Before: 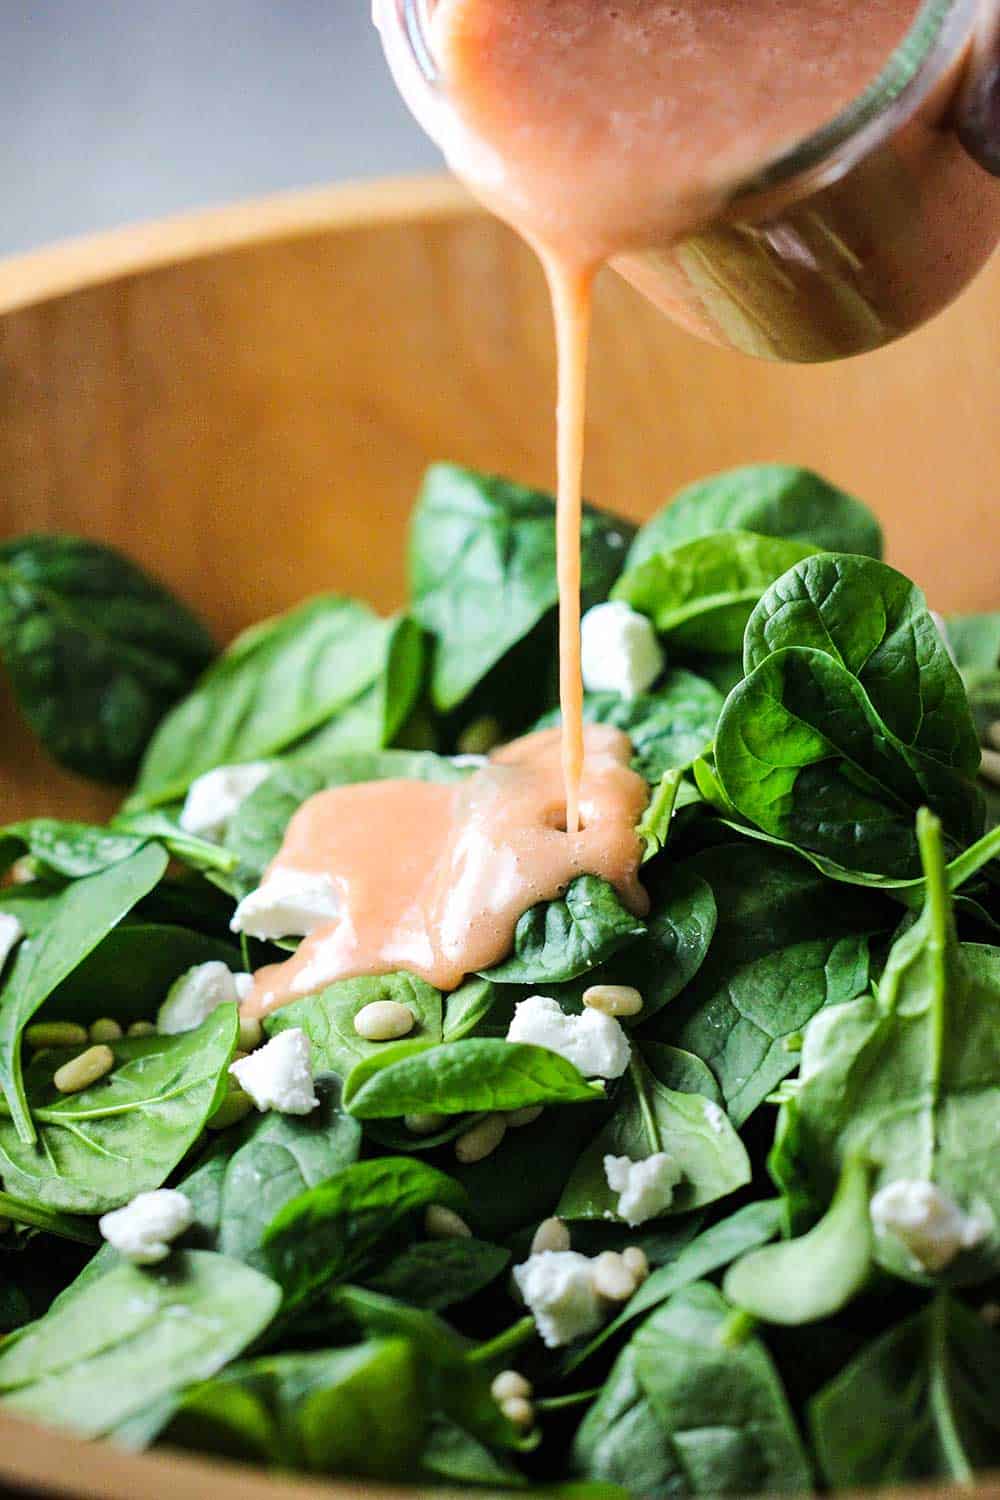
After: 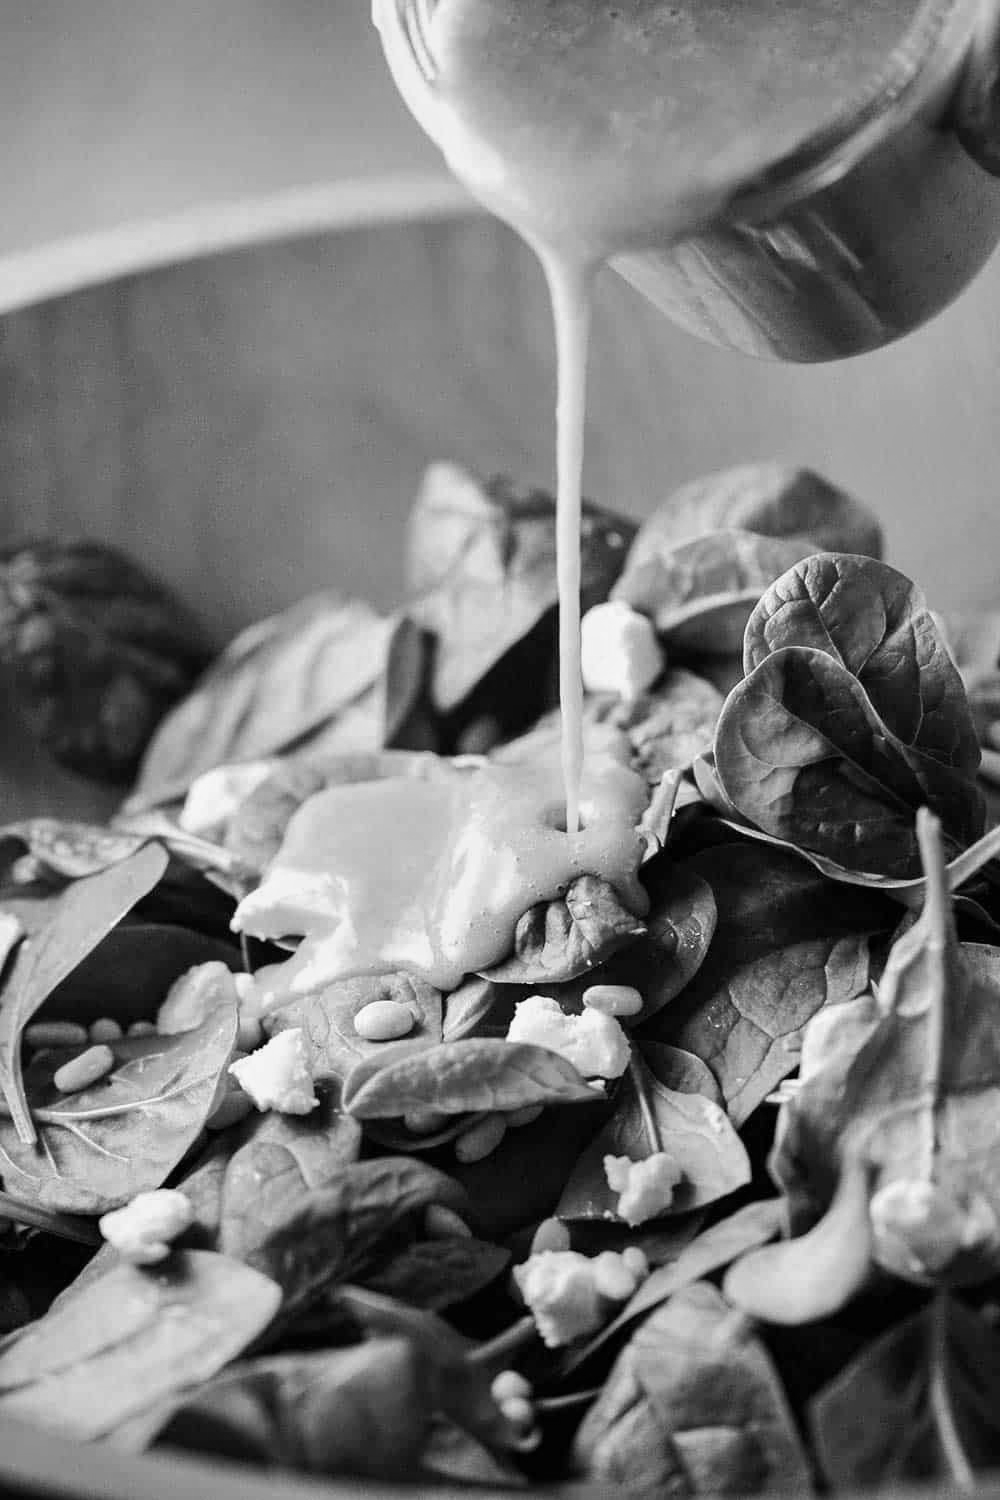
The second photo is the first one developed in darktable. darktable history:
monochrome: a -74.22, b 78.2
shadows and highlights: shadows 12, white point adjustment 1.2, soften with gaussian
